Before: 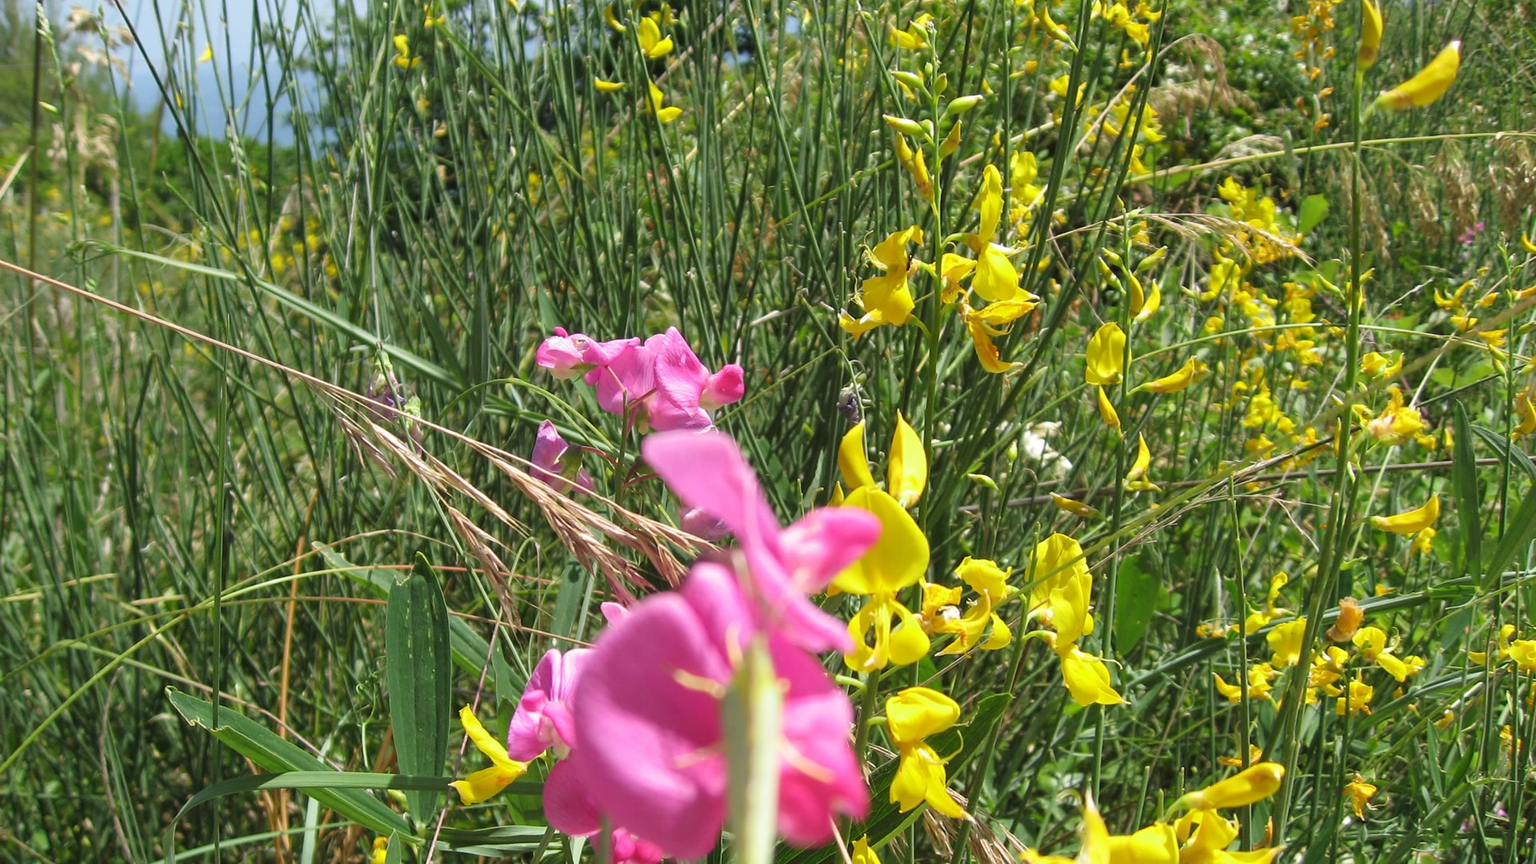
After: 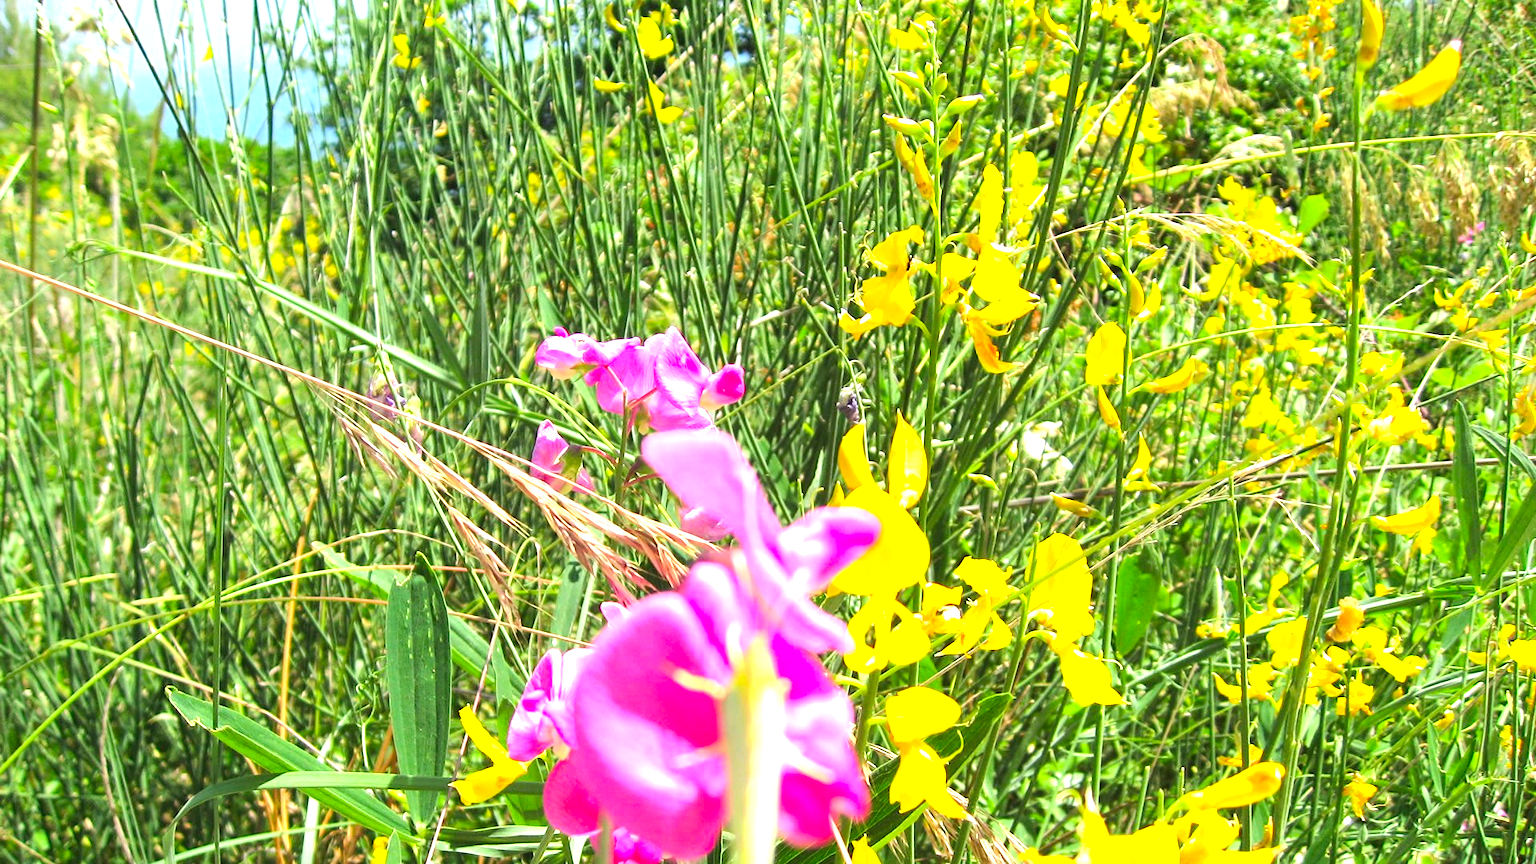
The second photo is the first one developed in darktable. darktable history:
color zones: curves: ch0 [(0, 0.5) (0.143, 0.5) (0.286, 0.5) (0.429, 0.5) (0.571, 0.5) (0.714, 0.476) (0.857, 0.5) (1, 0.5)]; ch2 [(0, 0.5) (0.143, 0.5) (0.286, 0.5) (0.429, 0.5) (0.571, 0.5) (0.714, 0.487) (0.857, 0.5) (1, 0.5)], mix 20.77%
exposure: black level correction 0, exposure 1.392 EV, compensate highlight preservation false
contrast brightness saturation: contrast 0.158, saturation 0.321
